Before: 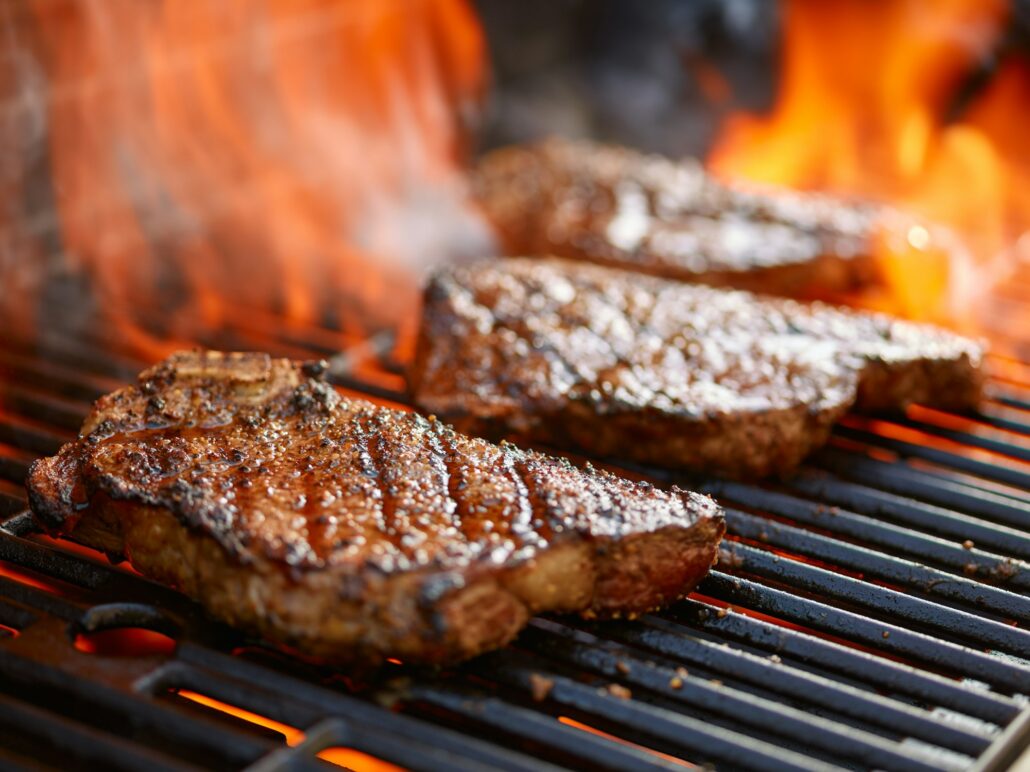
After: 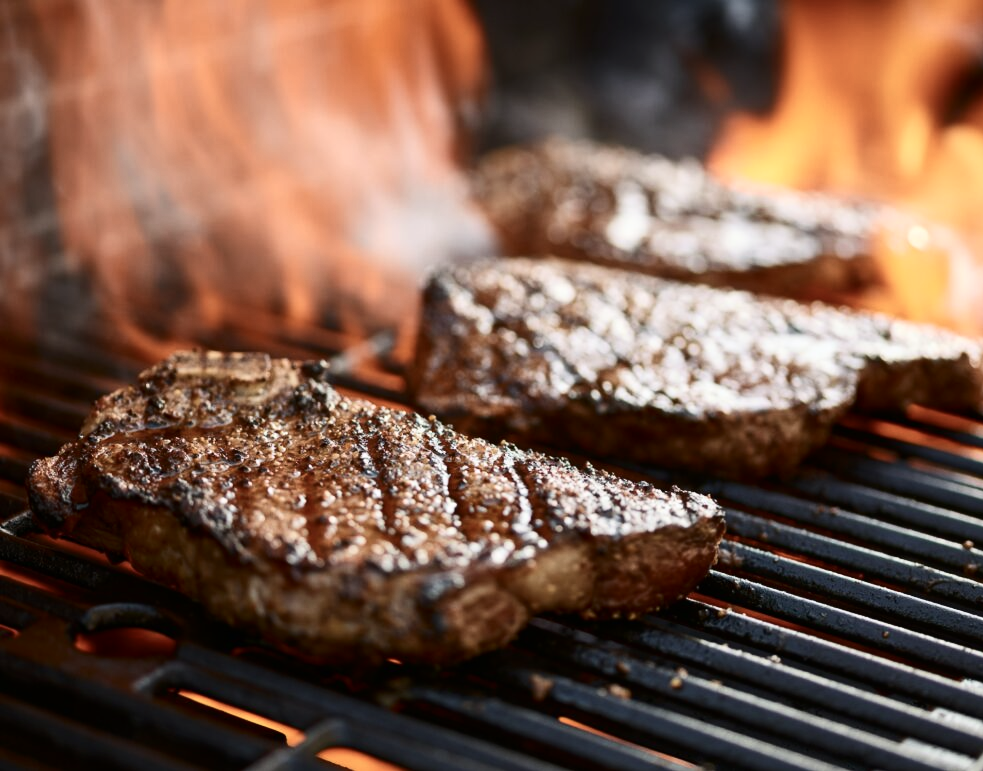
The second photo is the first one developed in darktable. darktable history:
contrast brightness saturation: contrast 0.246, saturation -0.317
crop: right 4.553%, bottom 0.05%
base curve: preserve colors none
